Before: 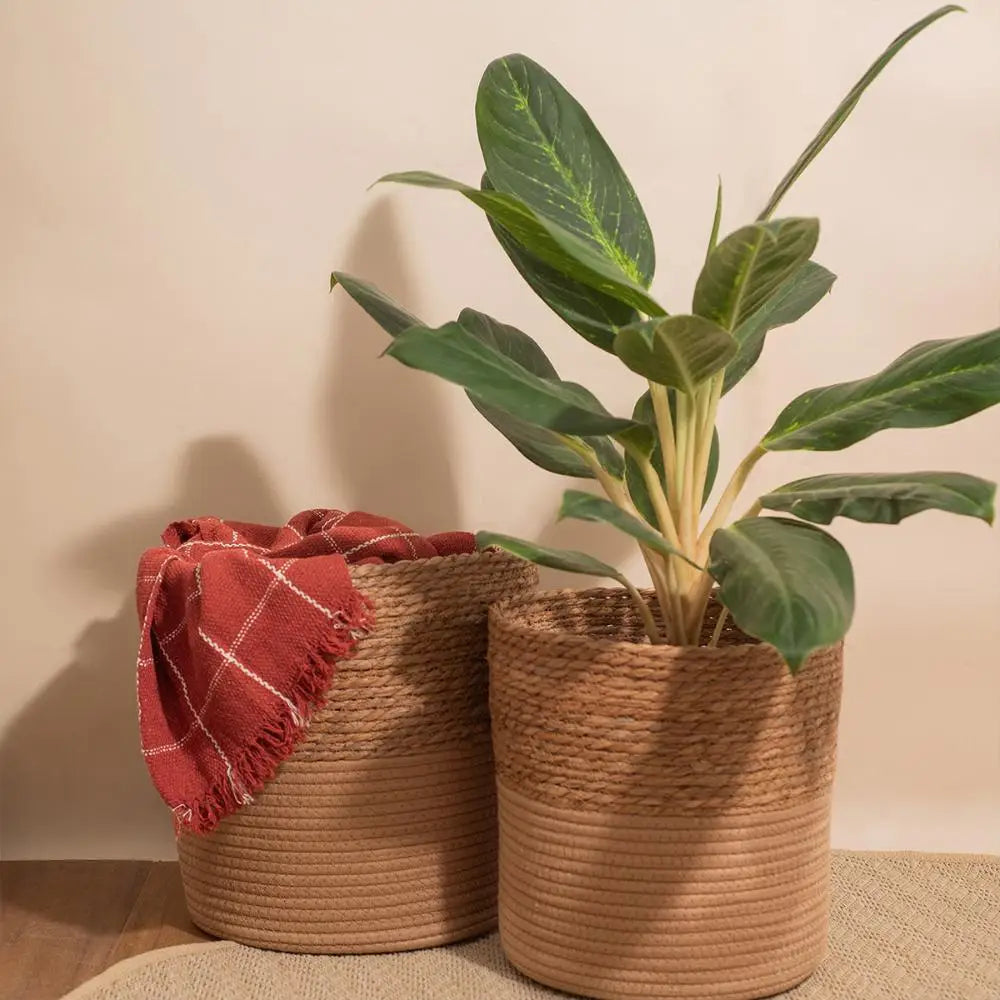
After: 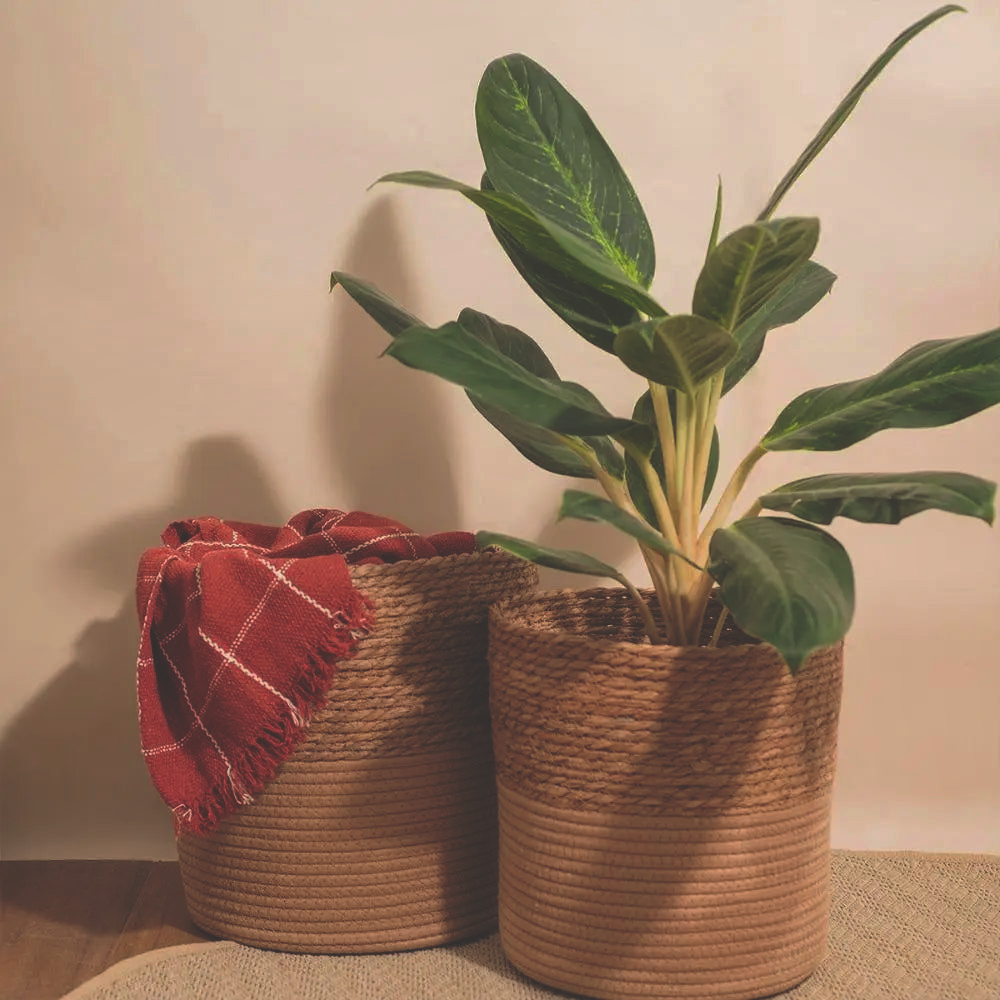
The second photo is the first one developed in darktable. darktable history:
shadows and highlights: shadows 10, white point adjustment 1, highlights -40
rgb curve: curves: ch0 [(0, 0.186) (0.314, 0.284) (0.775, 0.708) (1, 1)], compensate middle gray true, preserve colors none
